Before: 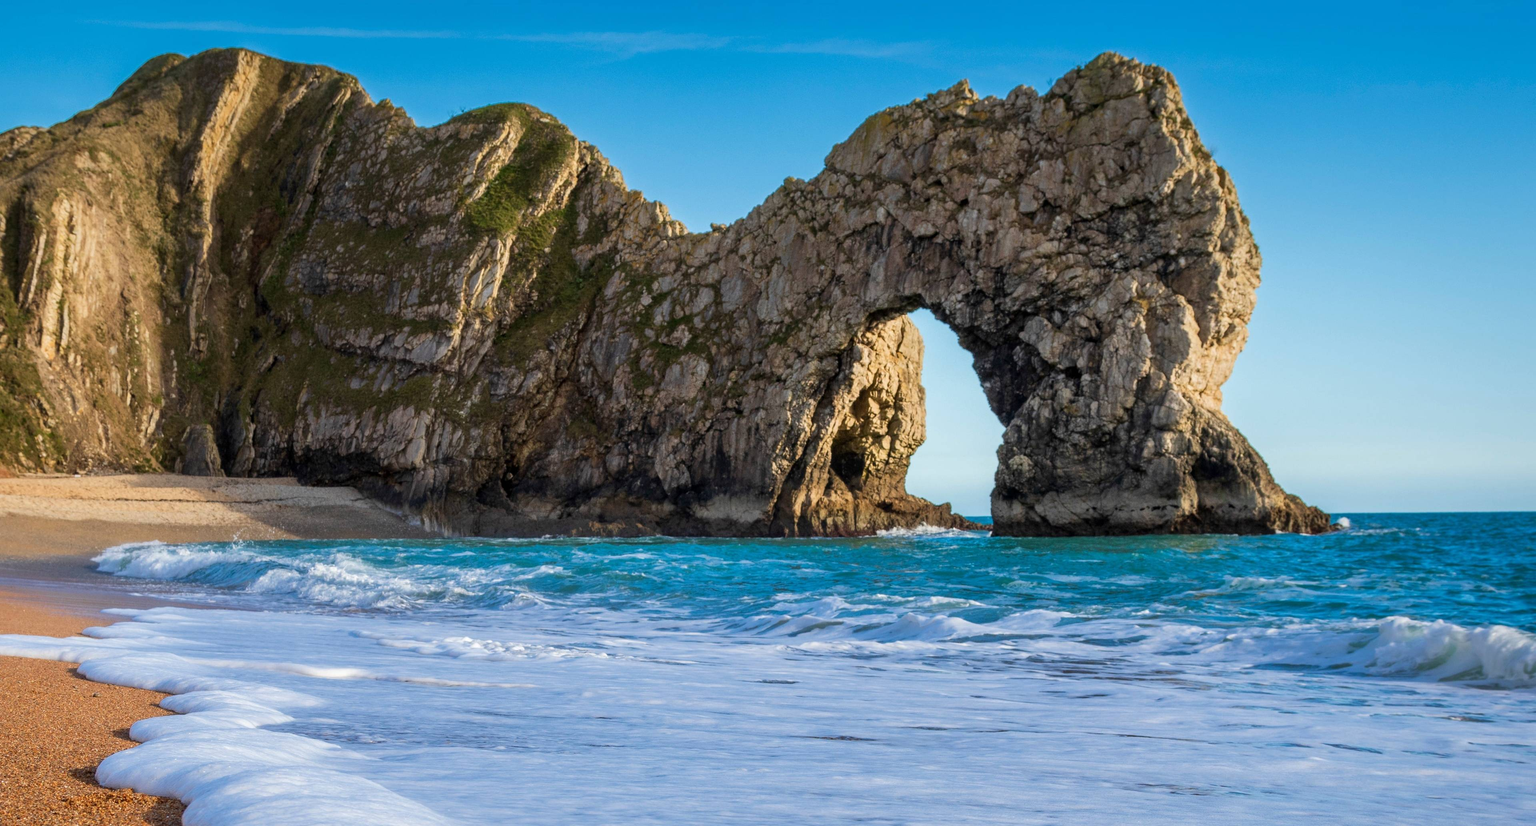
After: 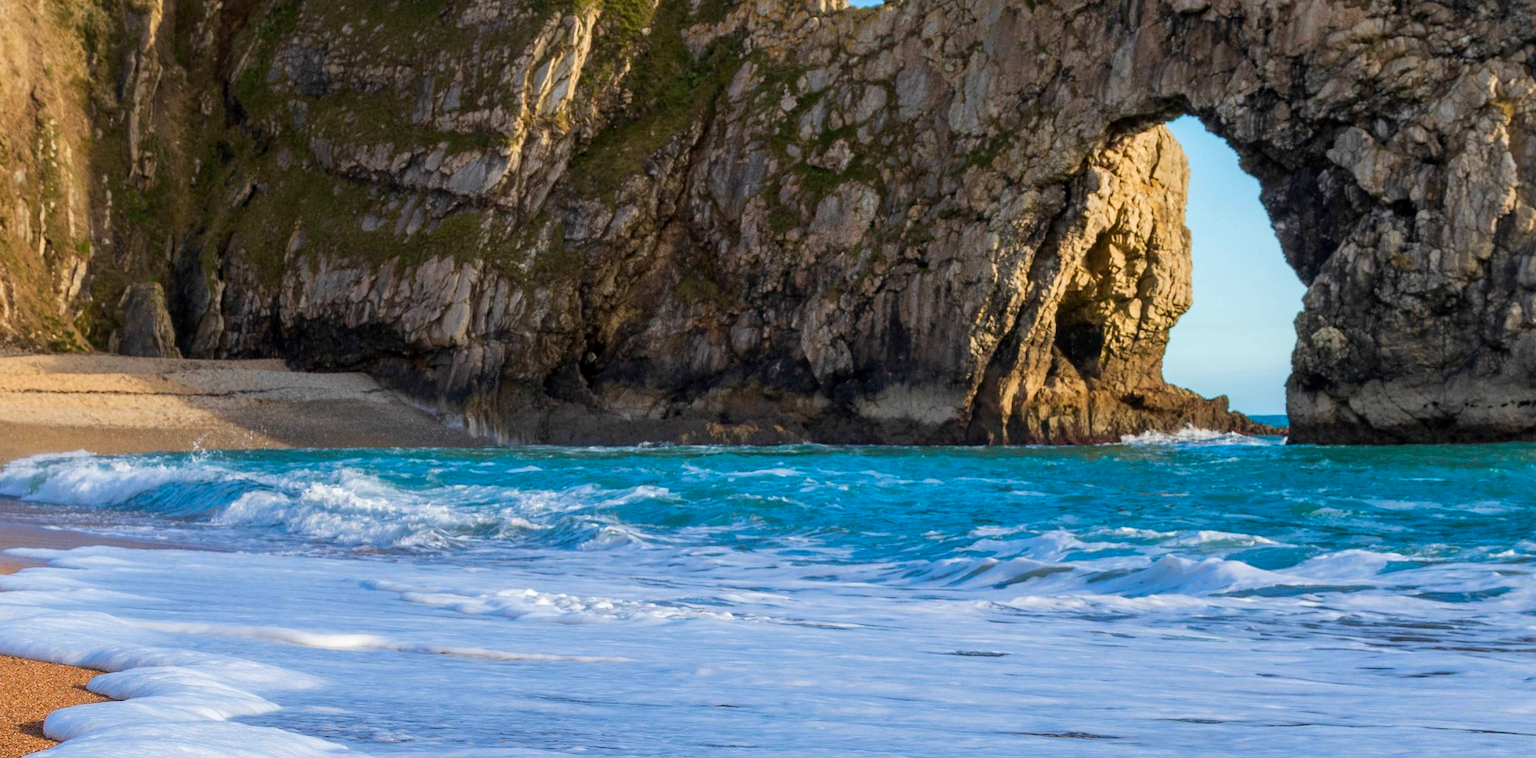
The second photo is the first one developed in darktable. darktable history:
contrast brightness saturation: saturation 0.18
crop: left 6.488%, top 27.668%, right 24.183%, bottom 8.656%
